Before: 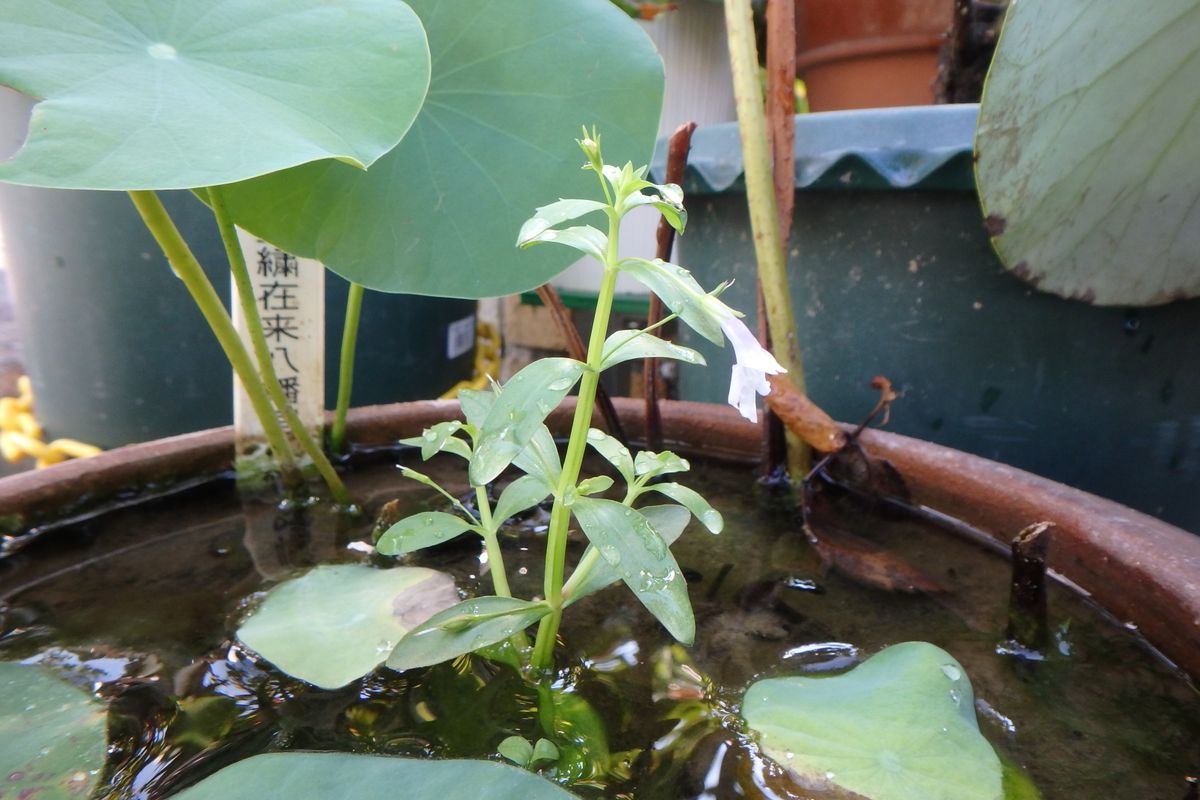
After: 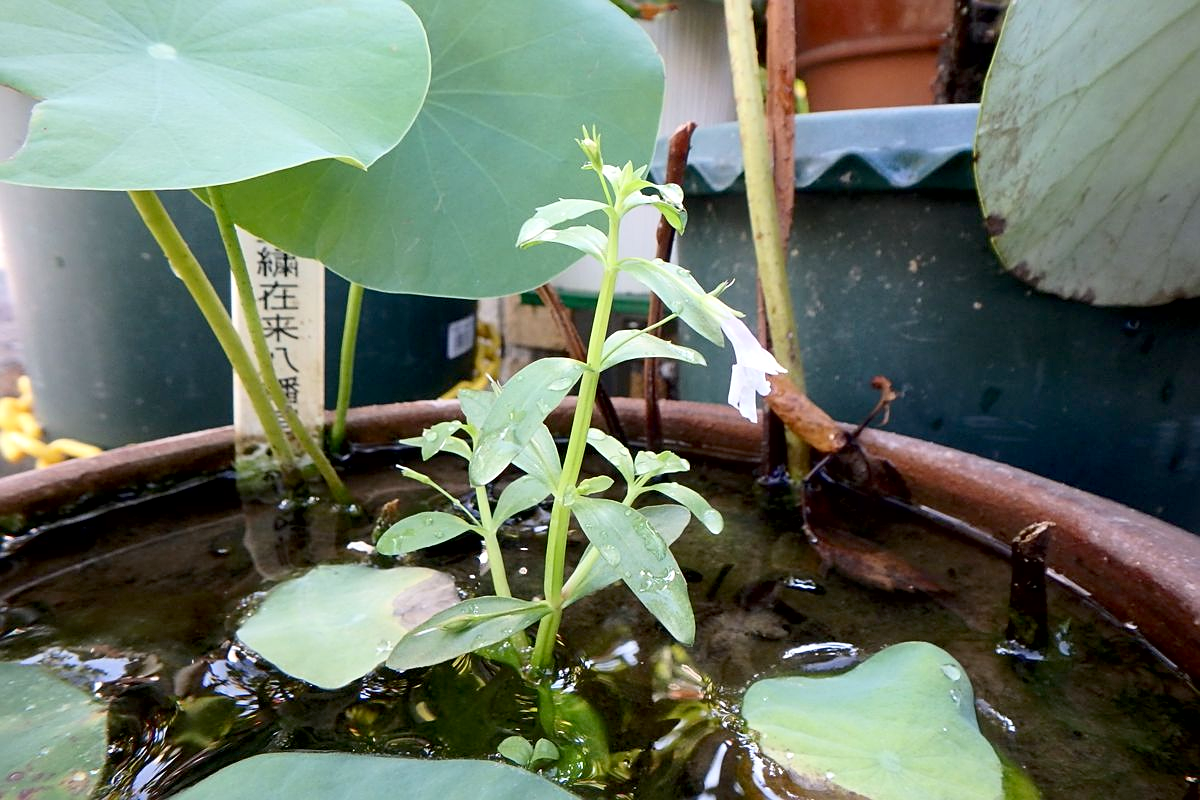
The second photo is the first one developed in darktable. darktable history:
sharpen: on, module defaults
exposure: black level correction 0.009, exposure 0.014 EV, compensate highlight preservation false
contrast brightness saturation: contrast 0.15, brightness 0.05
